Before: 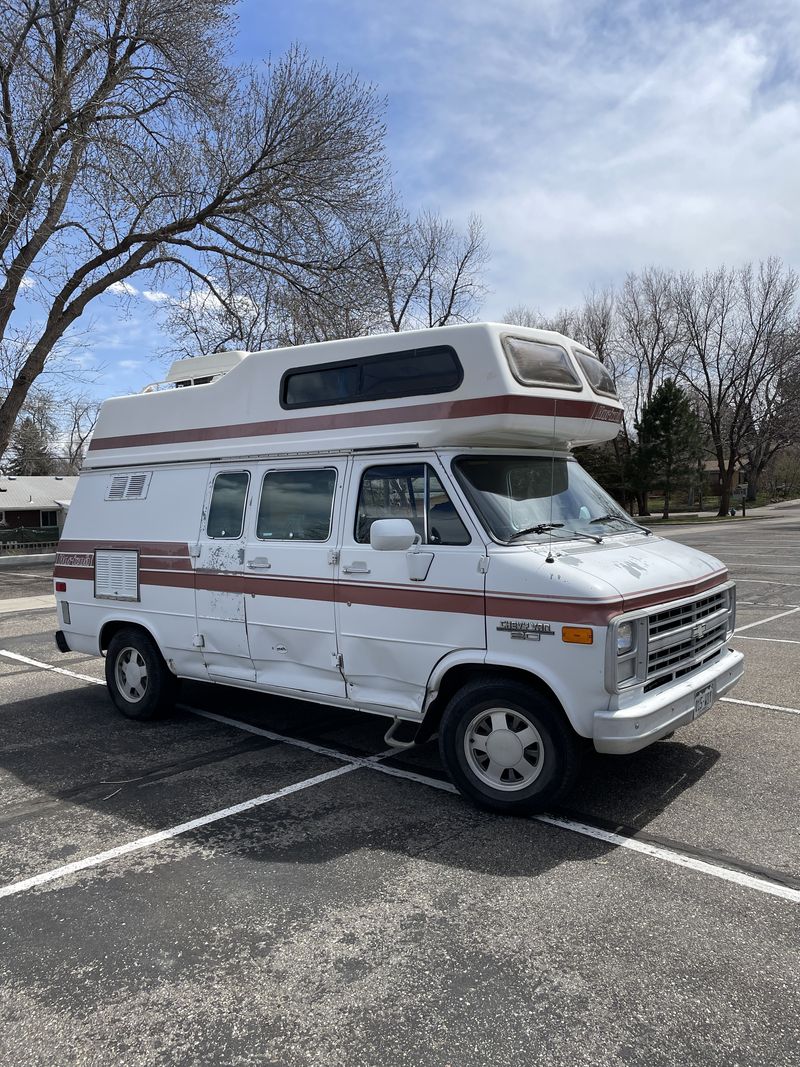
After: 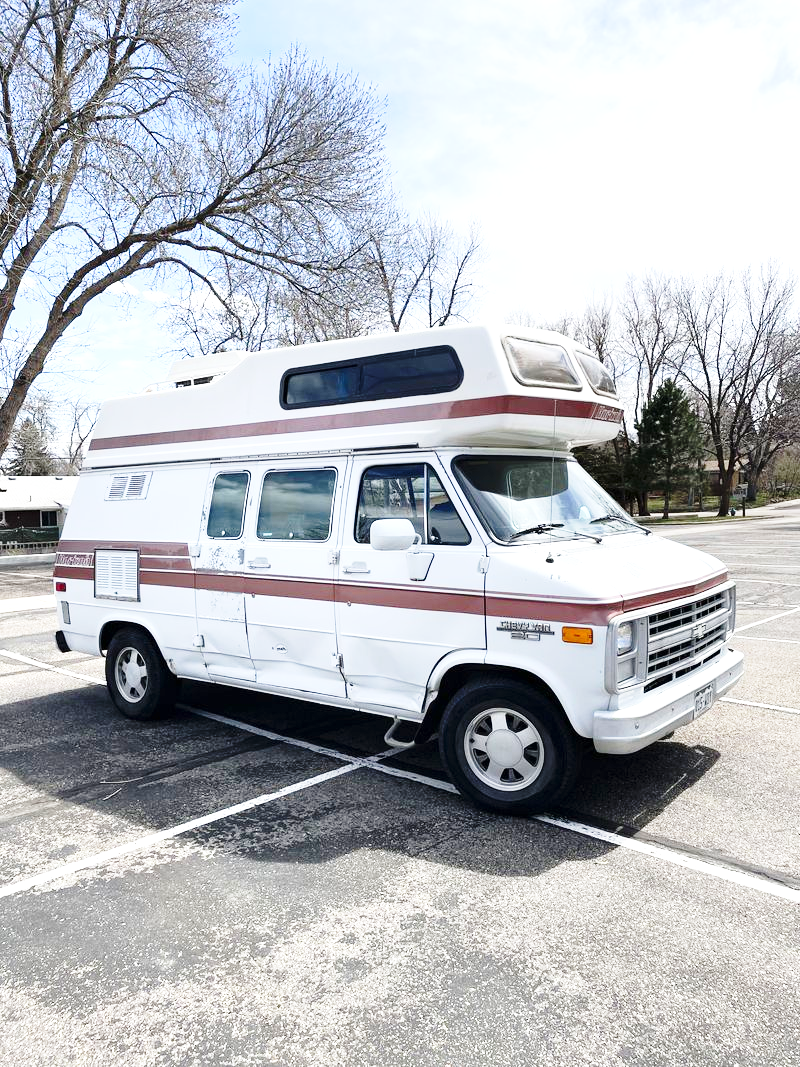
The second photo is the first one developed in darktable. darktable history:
exposure: exposure 0.939 EV, compensate highlight preservation false
base curve: curves: ch0 [(0, 0) (0.028, 0.03) (0.121, 0.232) (0.46, 0.748) (0.859, 0.968) (1, 1)], preserve colors none
